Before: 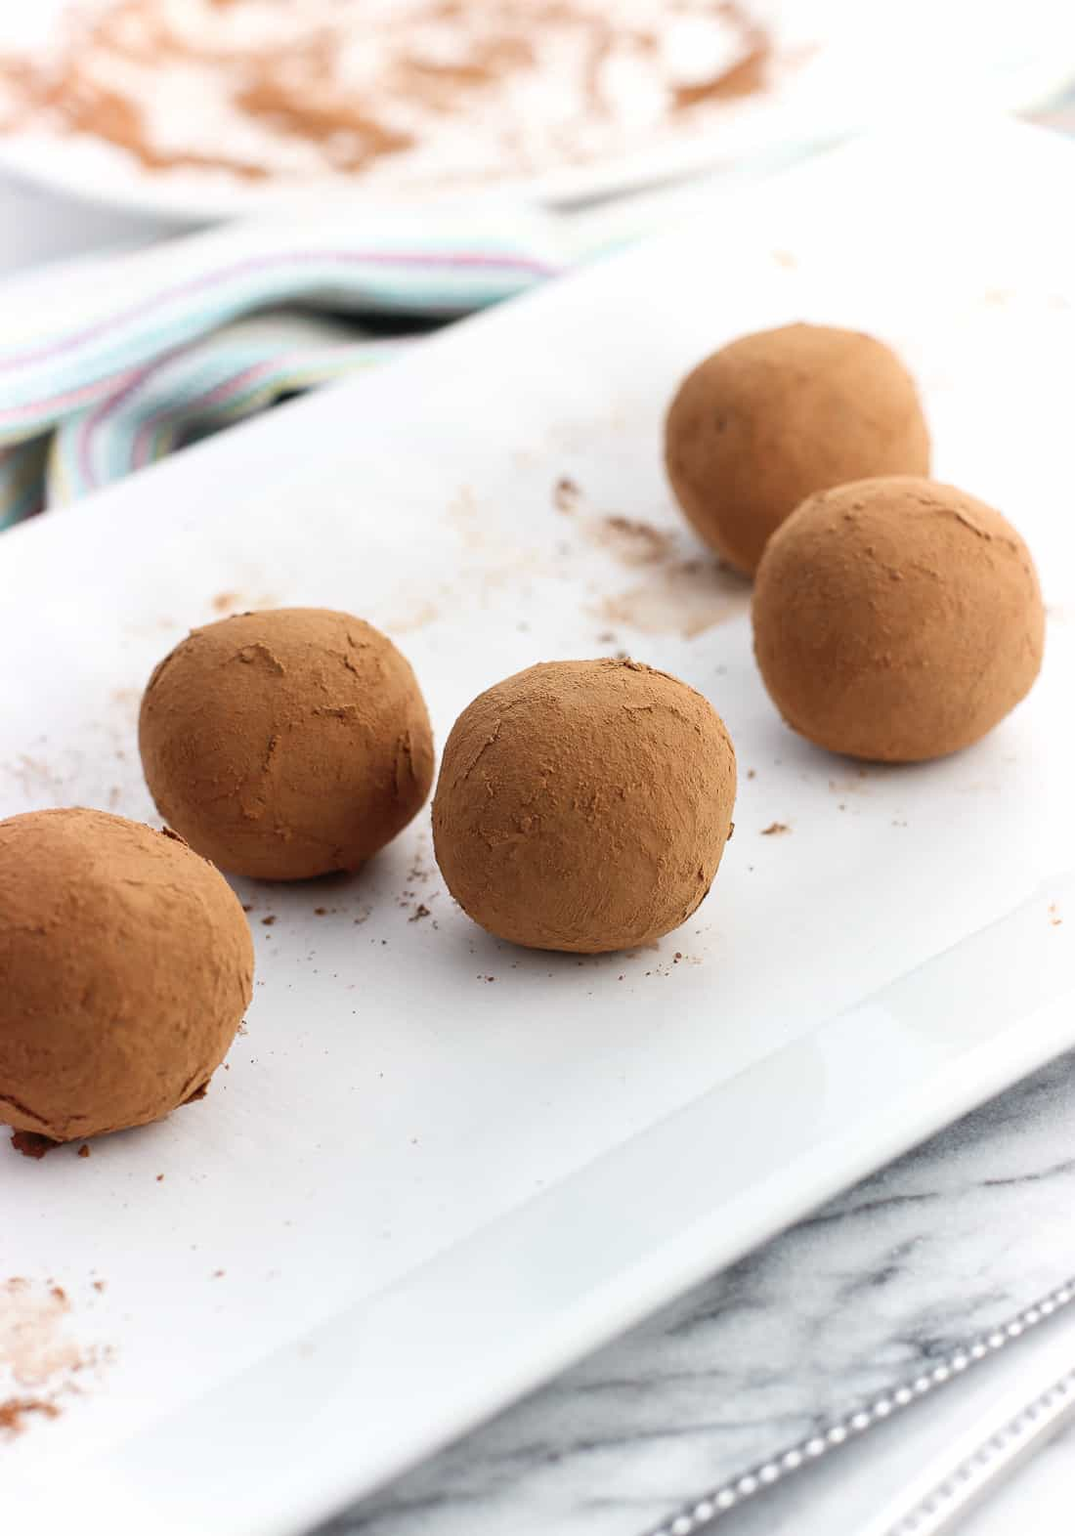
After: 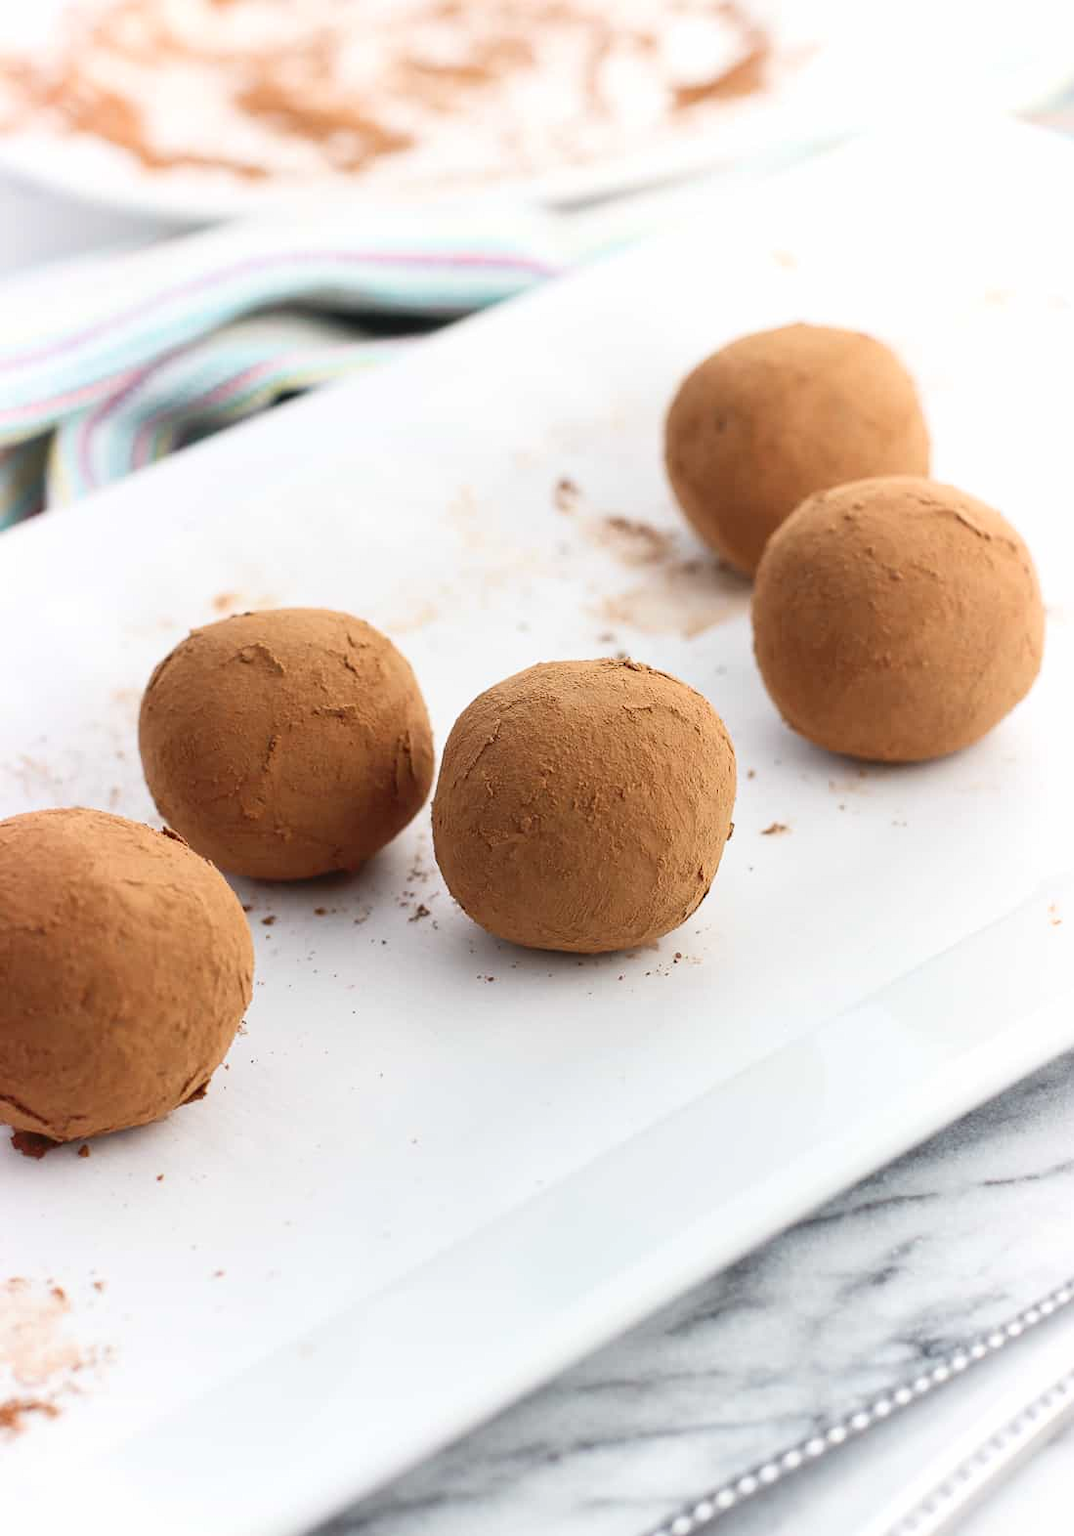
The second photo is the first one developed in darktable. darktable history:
tone curve: curves: ch0 [(0, 0.046) (0.04, 0.074) (0.831, 0.861) (1, 1)]; ch1 [(0, 0) (0.146, 0.159) (0.338, 0.365) (0.417, 0.455) (0.489, 0.486) (0.504, 0.502) (0.529, 0.537) (0.563, 0.567) (1, 1)]; ch2 [(0, 0) (0.307, 0.298) (0.388, 0.375) (0.443, 0.456) (0.485, 0.492) (0.544, 0.525) (1, 1)]
